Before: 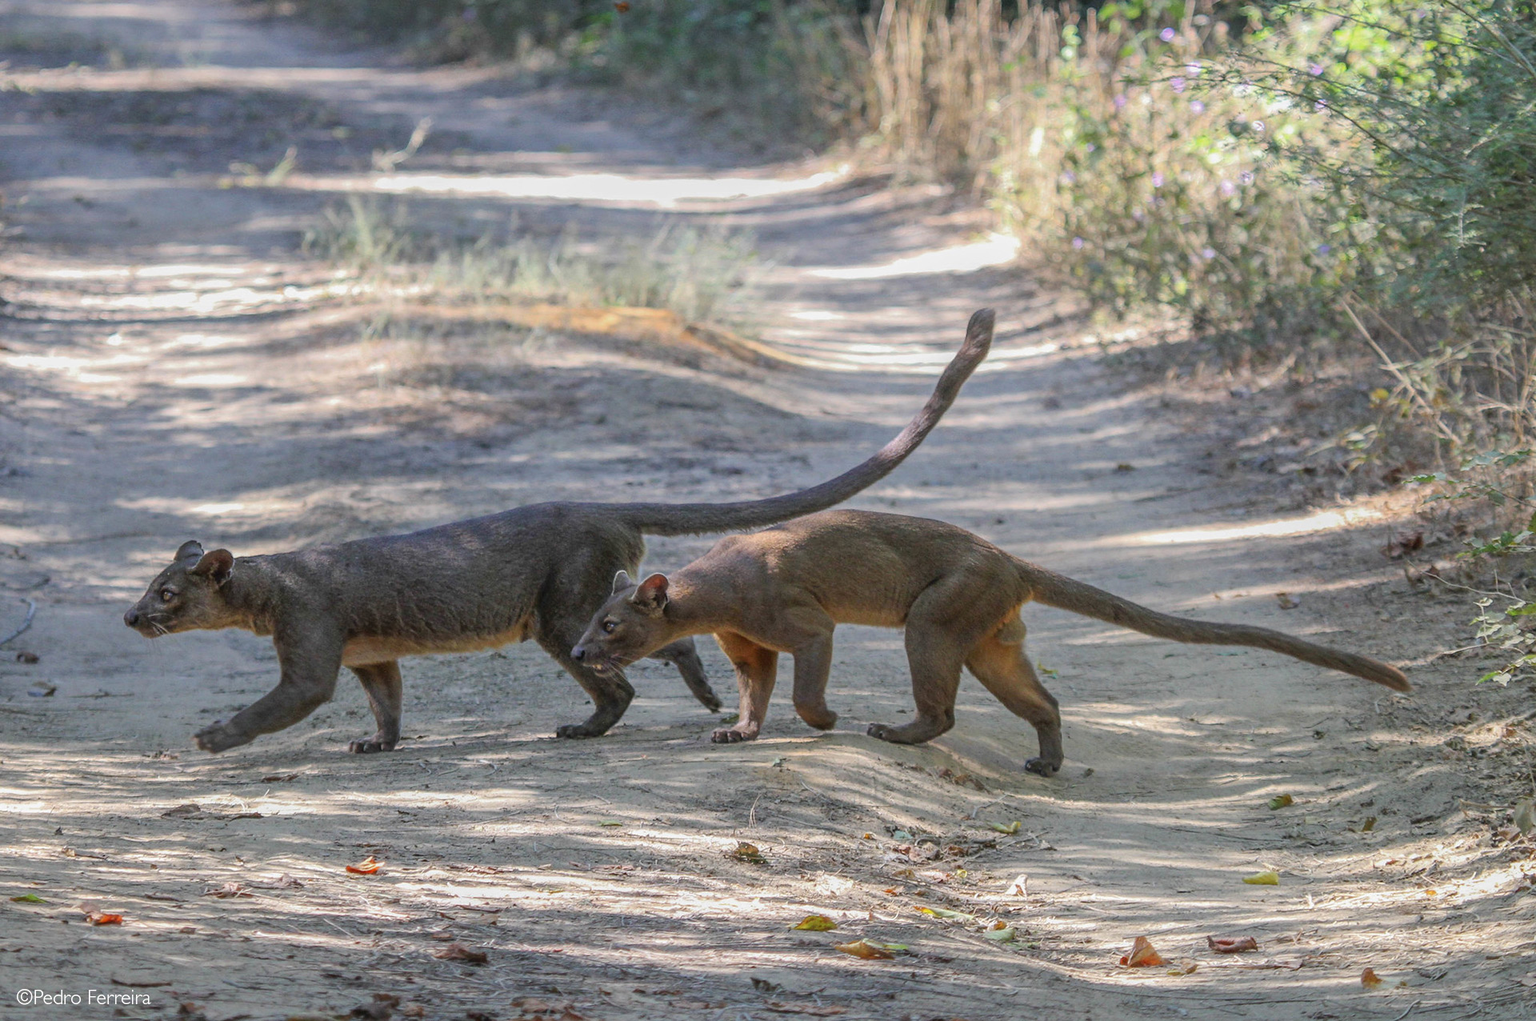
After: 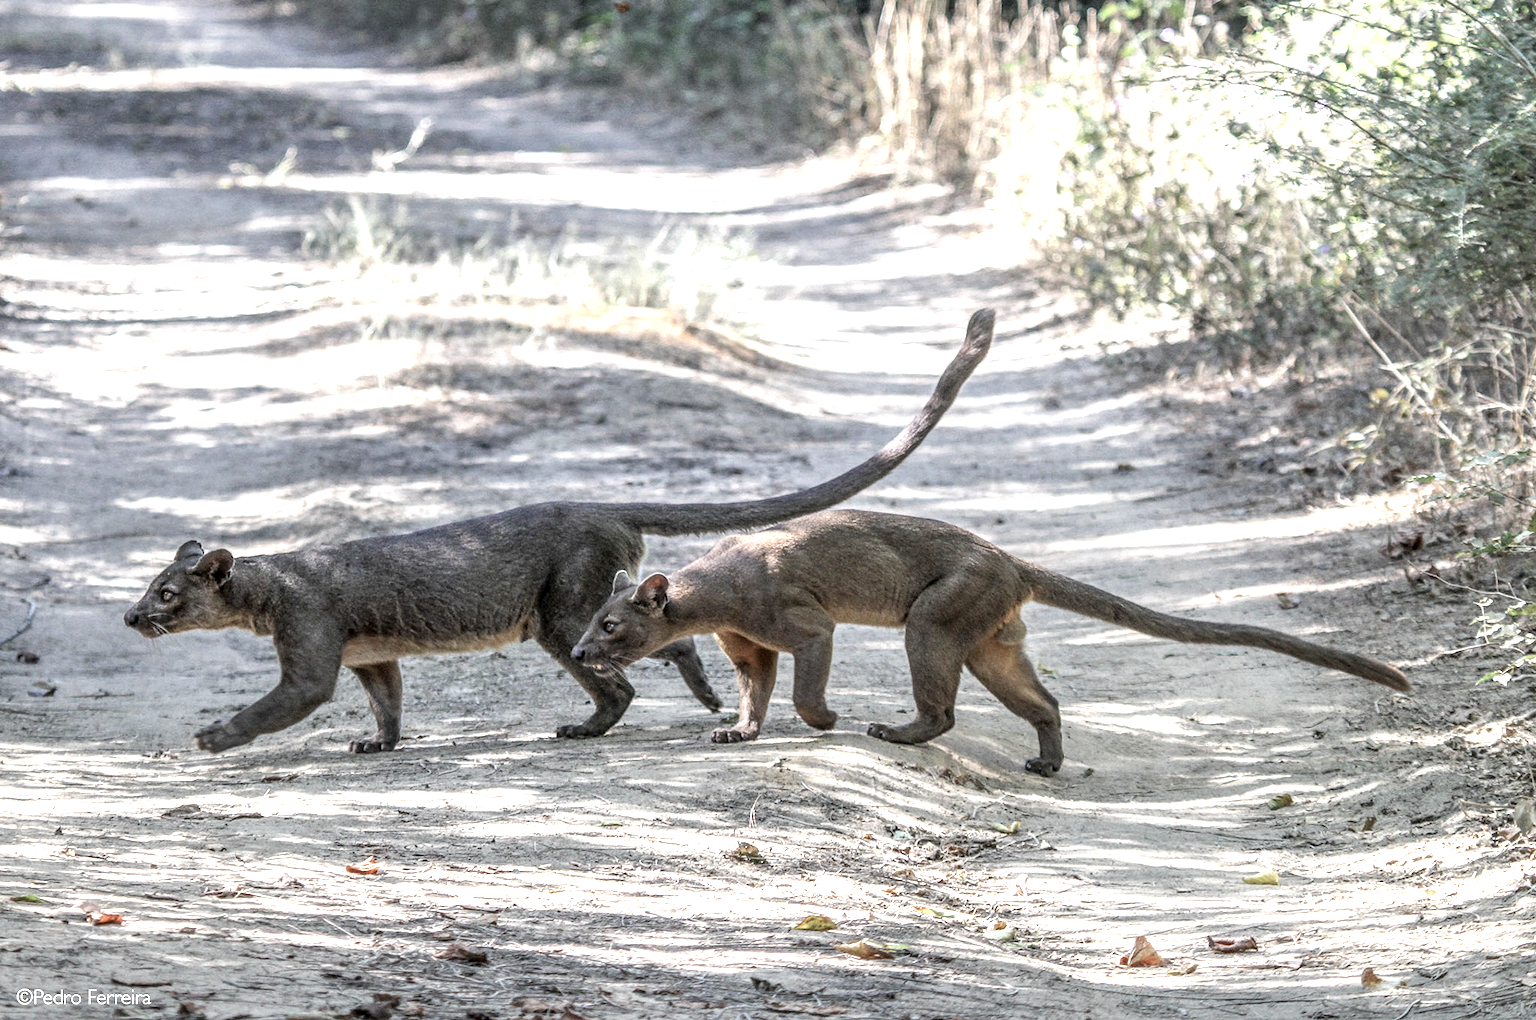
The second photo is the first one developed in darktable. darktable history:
exposure: black level correction 0, exposure 0.953 EV, compensate highlight preservation false
color correction: highlights b* -0.002, saturation 0.571
local contrast: detail 155%
